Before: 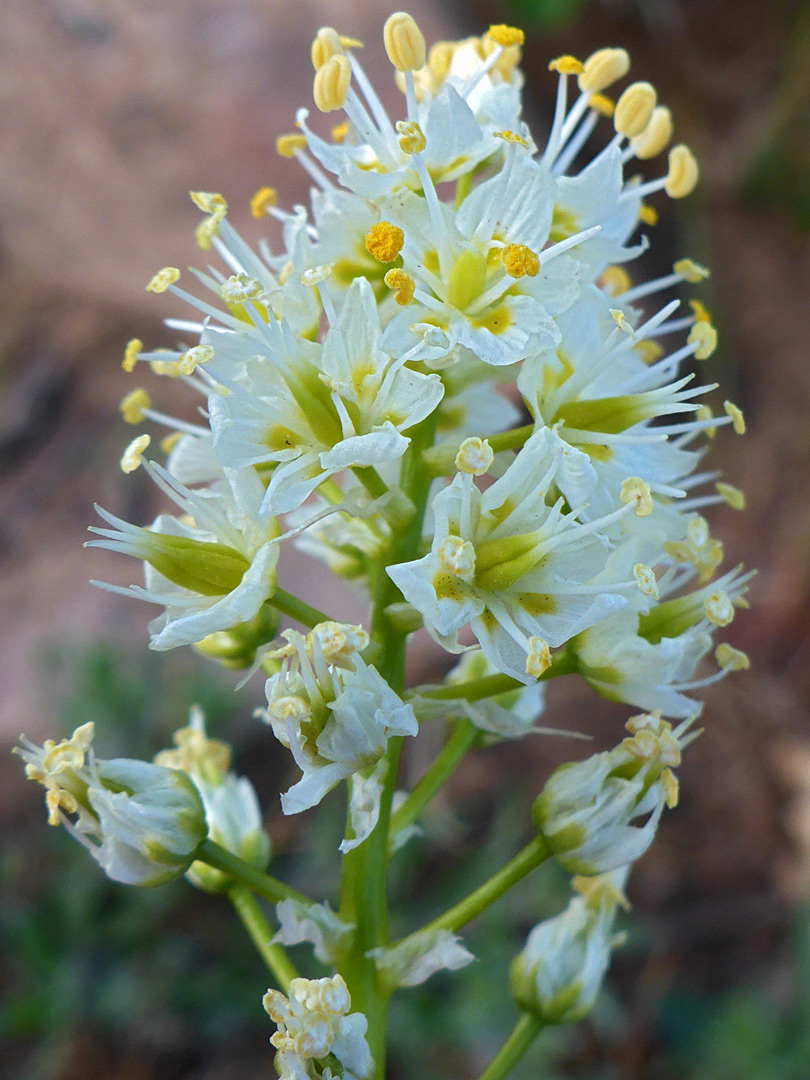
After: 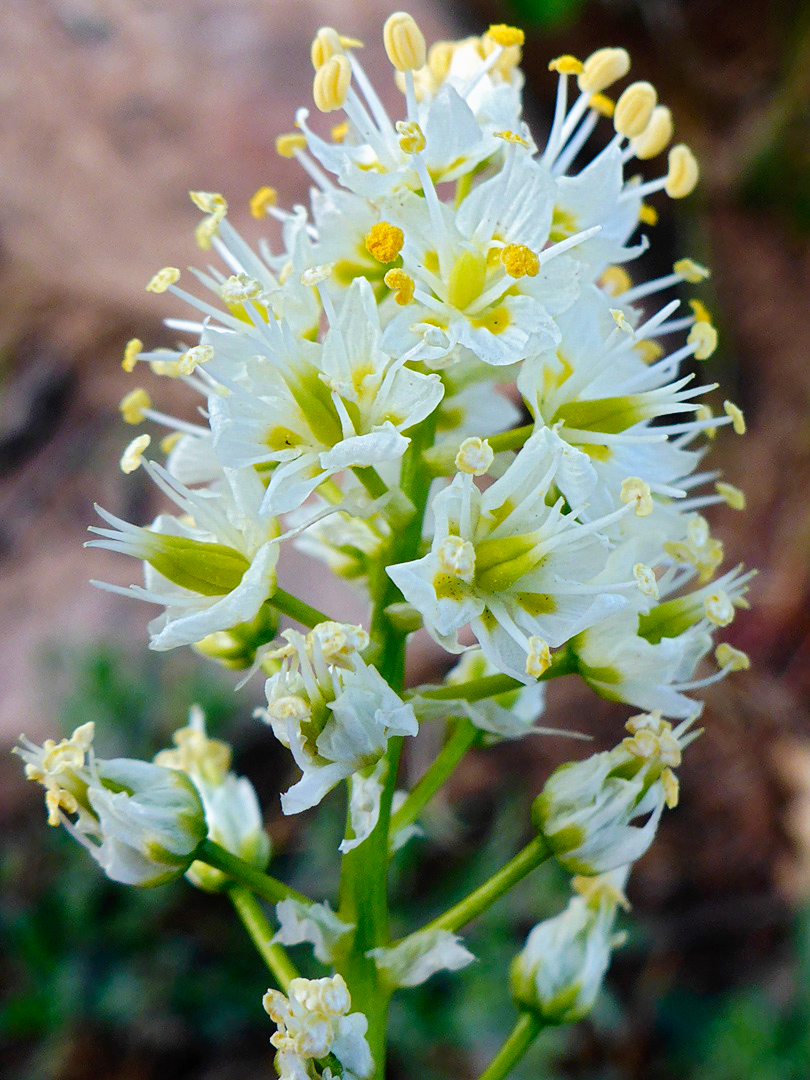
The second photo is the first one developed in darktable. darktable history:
tone curve: curves: ch0 [(0, 0) (0.003, 0) (0.011, 0.002) (0.025, 0.004) (0.044, 0.007) (0.069, 0.015) (0.1, 0.025) (0.136, 0.04) (0.177, 0.09) (0.224, 0.152) (0.277, 0.239) (0.335, 0.335) (0.399, 0.43) (0.468, 0.524) (0.543, 0.621) (0.623, 0.712) (0.709, 0.789) (0.801, 0.871) (0.898, 0.951) (1, 1)], preserve colors none
exposure: black level correction 0.002, exposure -0.1 EV, compensate highlight preservation false
